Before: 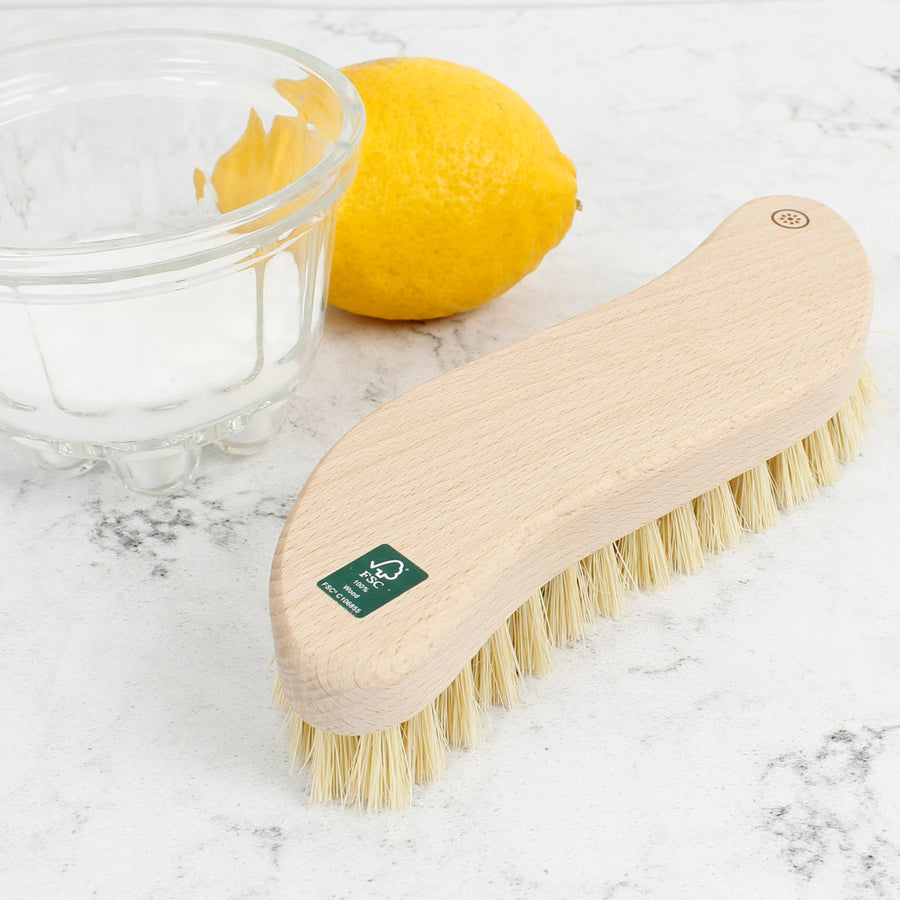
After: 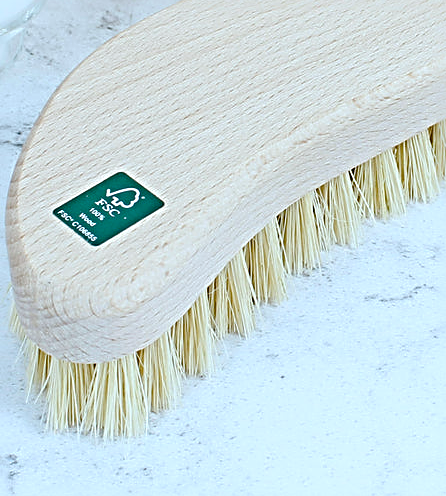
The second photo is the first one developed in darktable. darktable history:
color zones: curves: ch1 [(0, 0.469) (0.01, 0.469) (0.12, 0.446) (0.248, 0.469) (0.5, 0.5) (0.748, 0.5) (0.99, 0.469) (1, 0.469)]
crop: left 29.354%, top 41.337%, right 21.02%, bottom 3.492%
color balance rgb: global offset › luminance -0.356%, perceptual saturation grading › global saturation 20%, perceptual saturation grading › highlights -24.907%, perceptual saturation grading › shadows 24.557%
color calibration: gray › normalize channels true, illuminant as shot in camera, x 0.384, y 0.38, temperature 3937.86 K, gamut compression 0.021
tone equalizer: -7 EV 0.158 EV, -6 EV 0.592 EV, -5 EV 1.19 EV, -4 EV 1.32 EV, -3 EV 1.13 EV, -2 EV 0.6 EV, -1 EV 0.165 EV
sharpen: radius 3.68, amount 0.943
